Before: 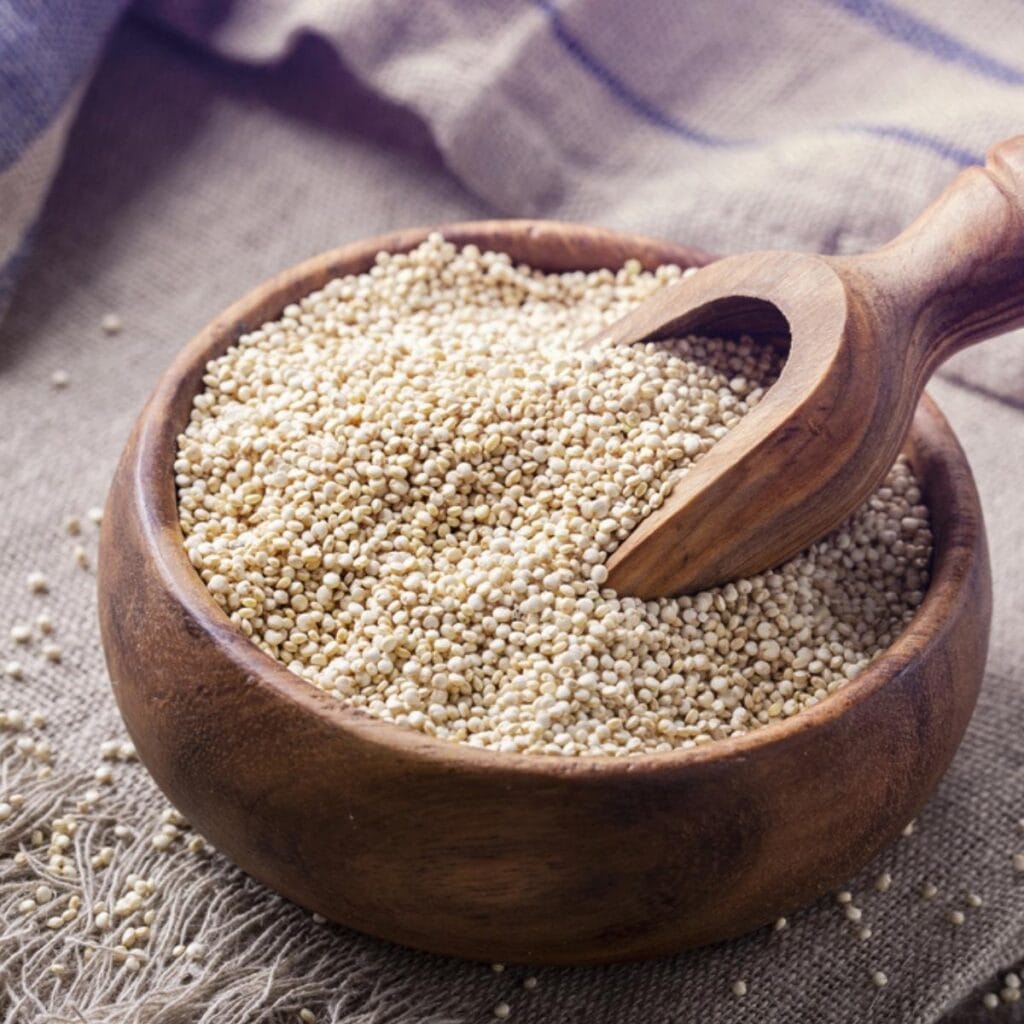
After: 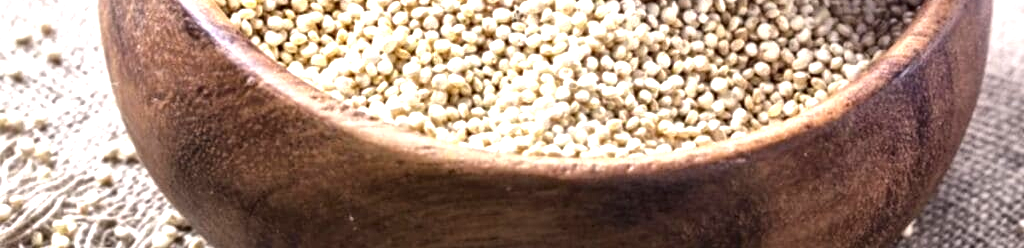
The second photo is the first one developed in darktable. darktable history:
contrast equalizer: y [[0.535, 0.543, 0.548, 0.548, 0.542, 0.532], [0.5 ×6], [0.5 ×6], [0 ×6], [0 ×6]]
crop and rotate: top 58.585%, bottom 17.116%
exposure: black level correction 0, exposure 1.103 EV, compensate highlight preservation false
local contrast: mode bilateral grid, contrast 21, coarseness 50, detail 173%, midtone range 0.2
